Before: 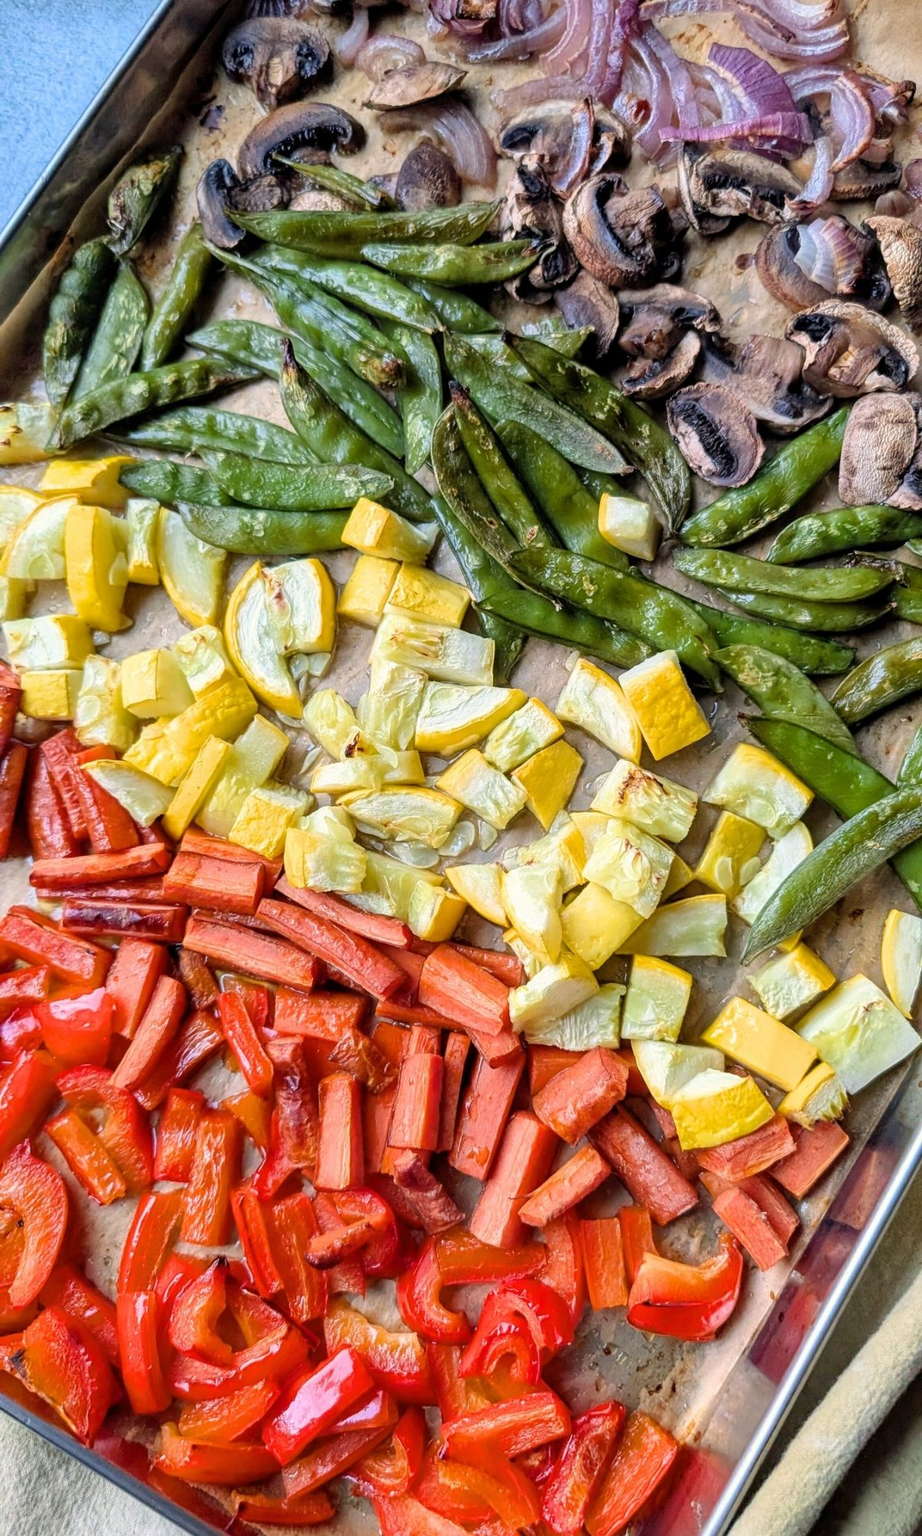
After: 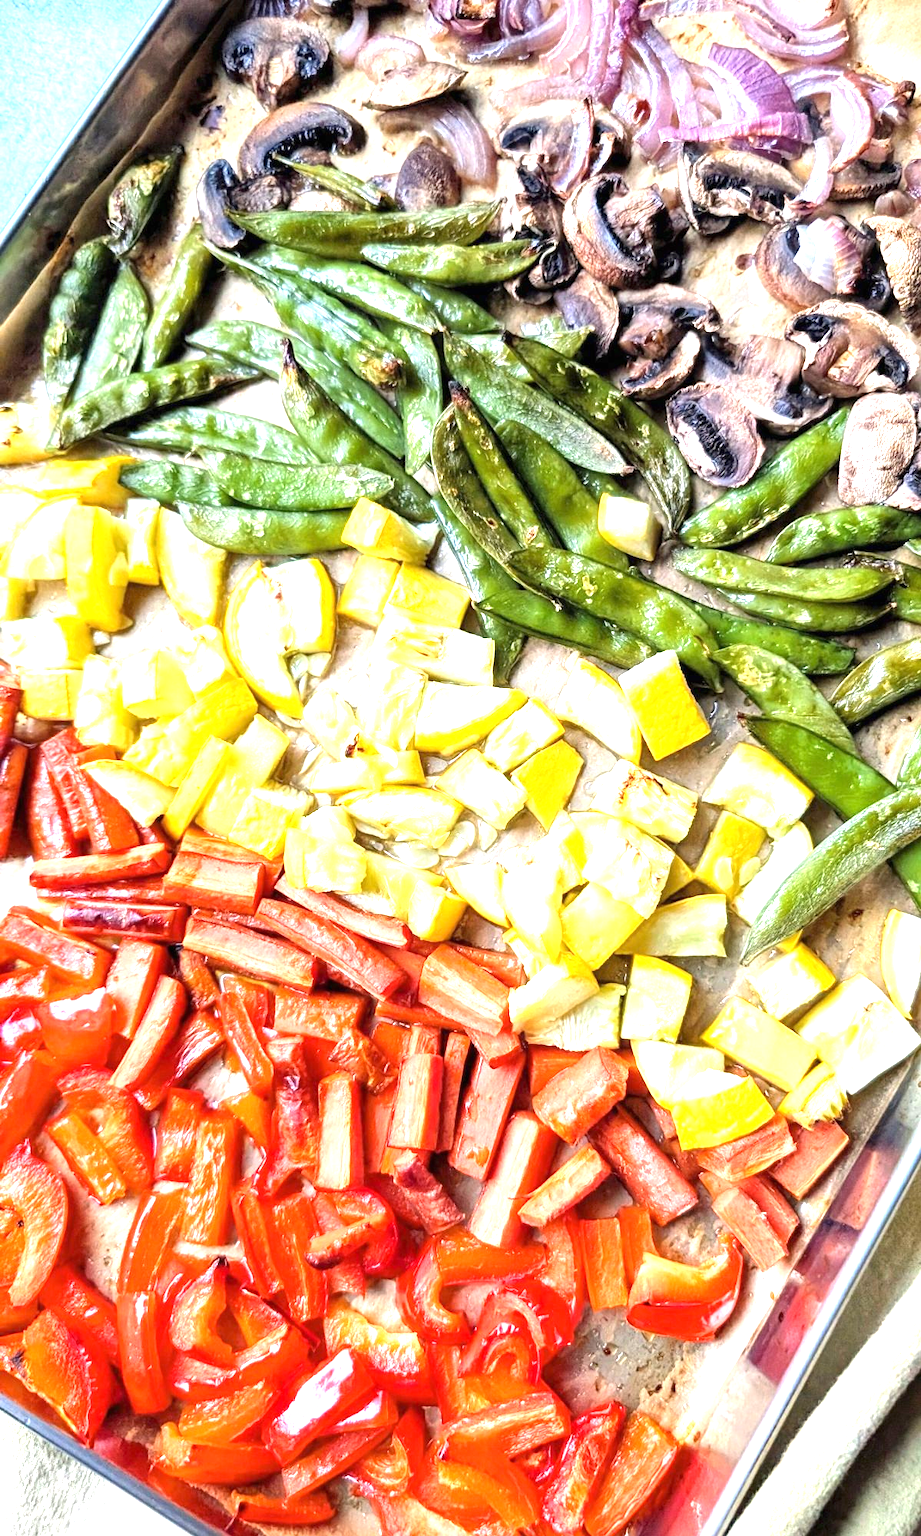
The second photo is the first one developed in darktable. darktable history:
exposure: black level correction 0, exposure 1.468 EV, compensate exposure bias true, compensate highlight preservation false
